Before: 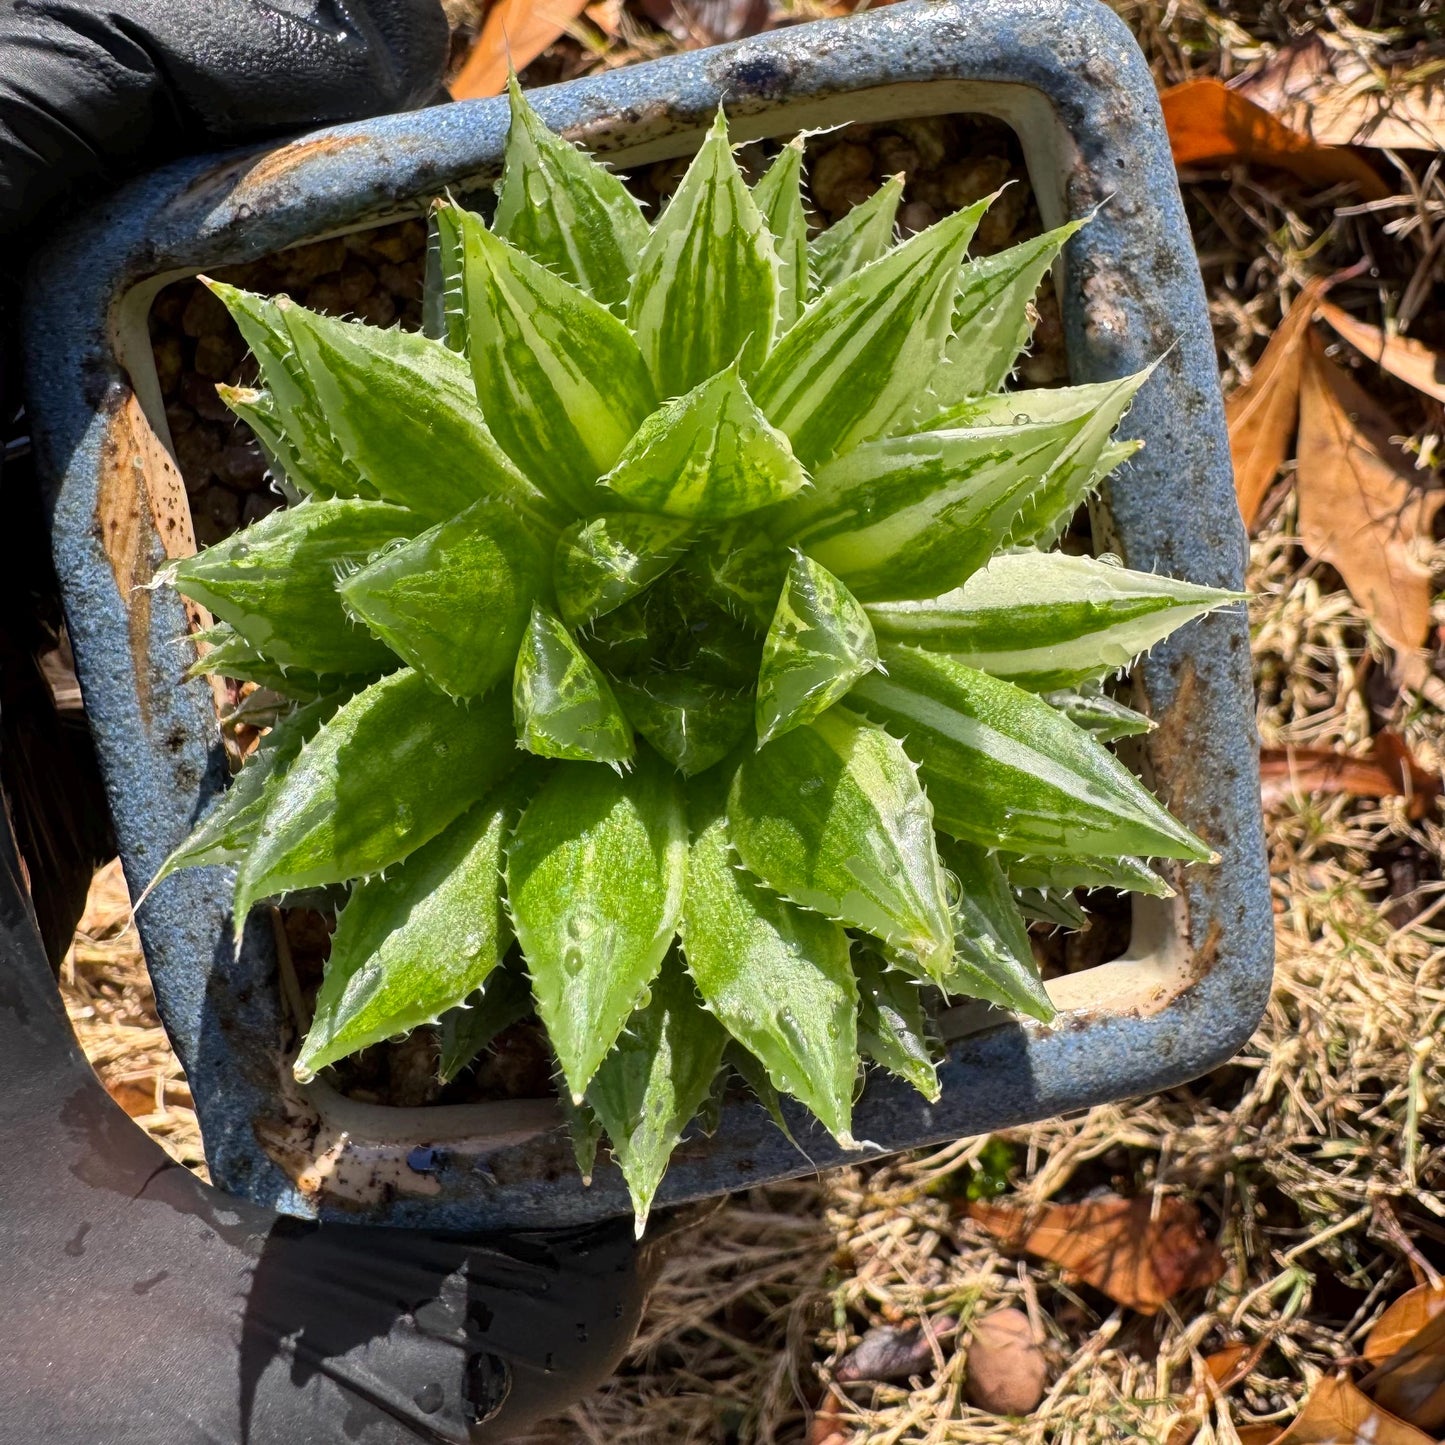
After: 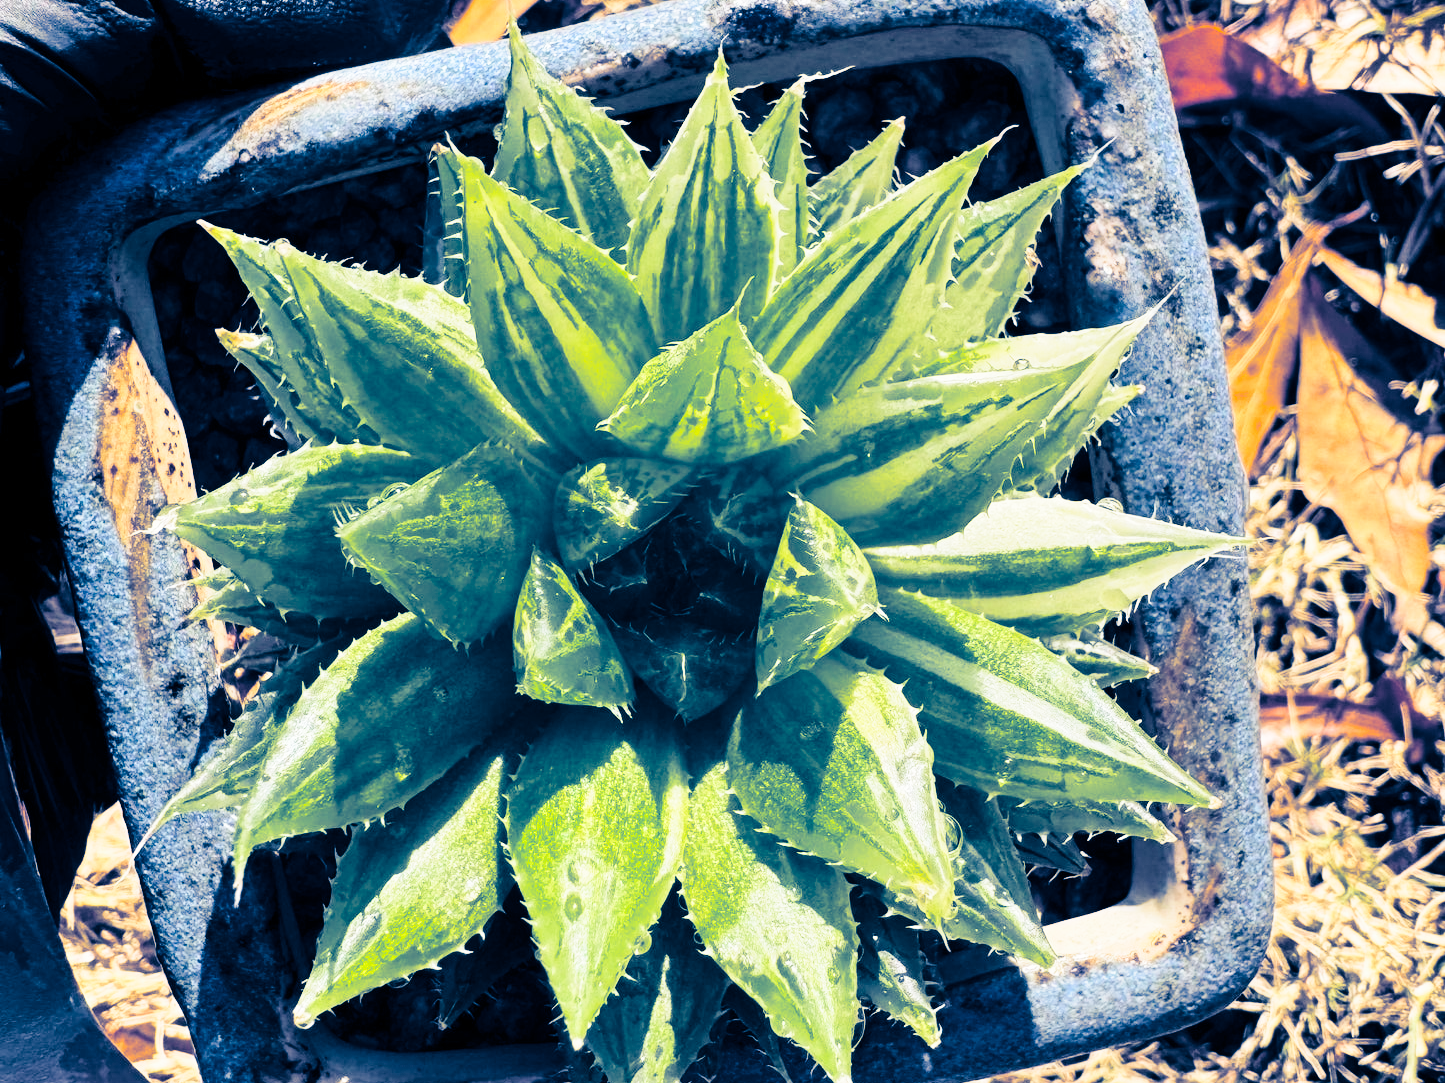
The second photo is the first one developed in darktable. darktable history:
split-toning: shadows › hue 226.8°, shadows › saturation 1, highlights › saturation 0, balance -61.41
crop: top 3.857%, bottom 21.132%
contrast brightness saturation: contrast 0.1, brightness 0.03, saturation 0.09
base curve: curves: ch0 [(0, 0) (0.028, 0.03) (0.121, 0.232) (0.46, 0.748) (0.859, 0.968) (1, 1)], preserve colors none
